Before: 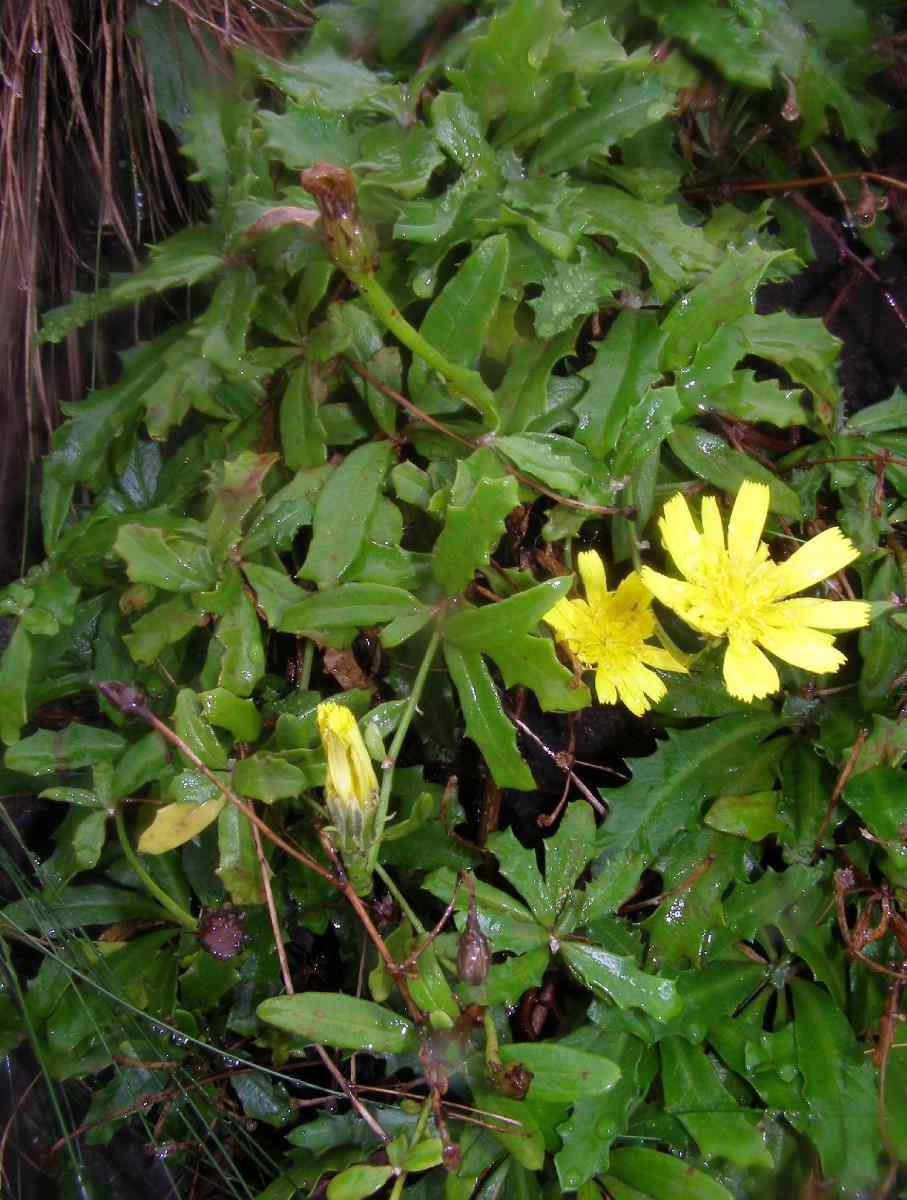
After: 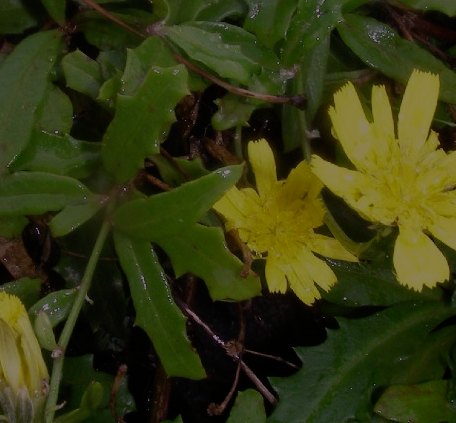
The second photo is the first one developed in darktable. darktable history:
crop: left 36.445%, top 34.254%, right 13.211%, bottom 30.458%
exposure: exposure -2.086 EV, compensate highlight preservation false
color correction: highlights a* 7.91, highlights b* 3.95
